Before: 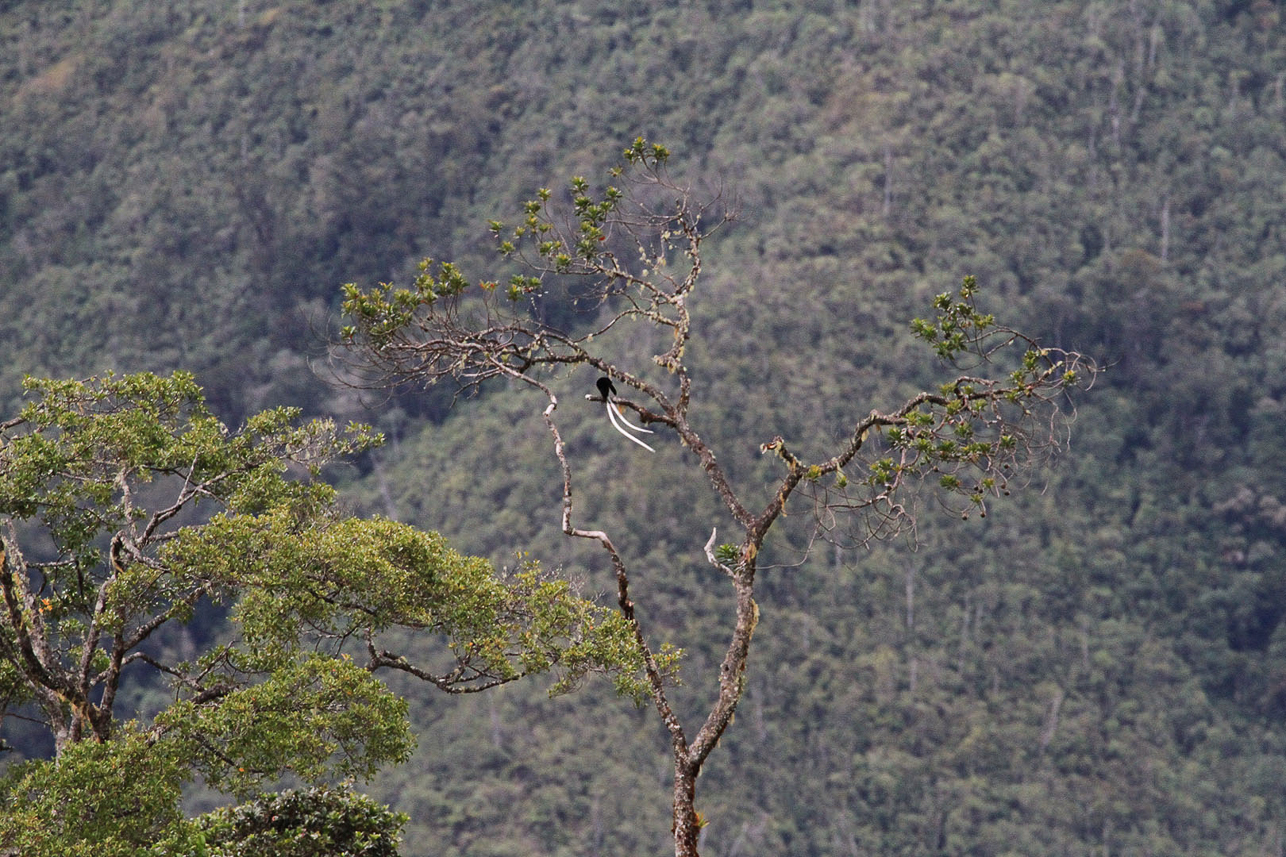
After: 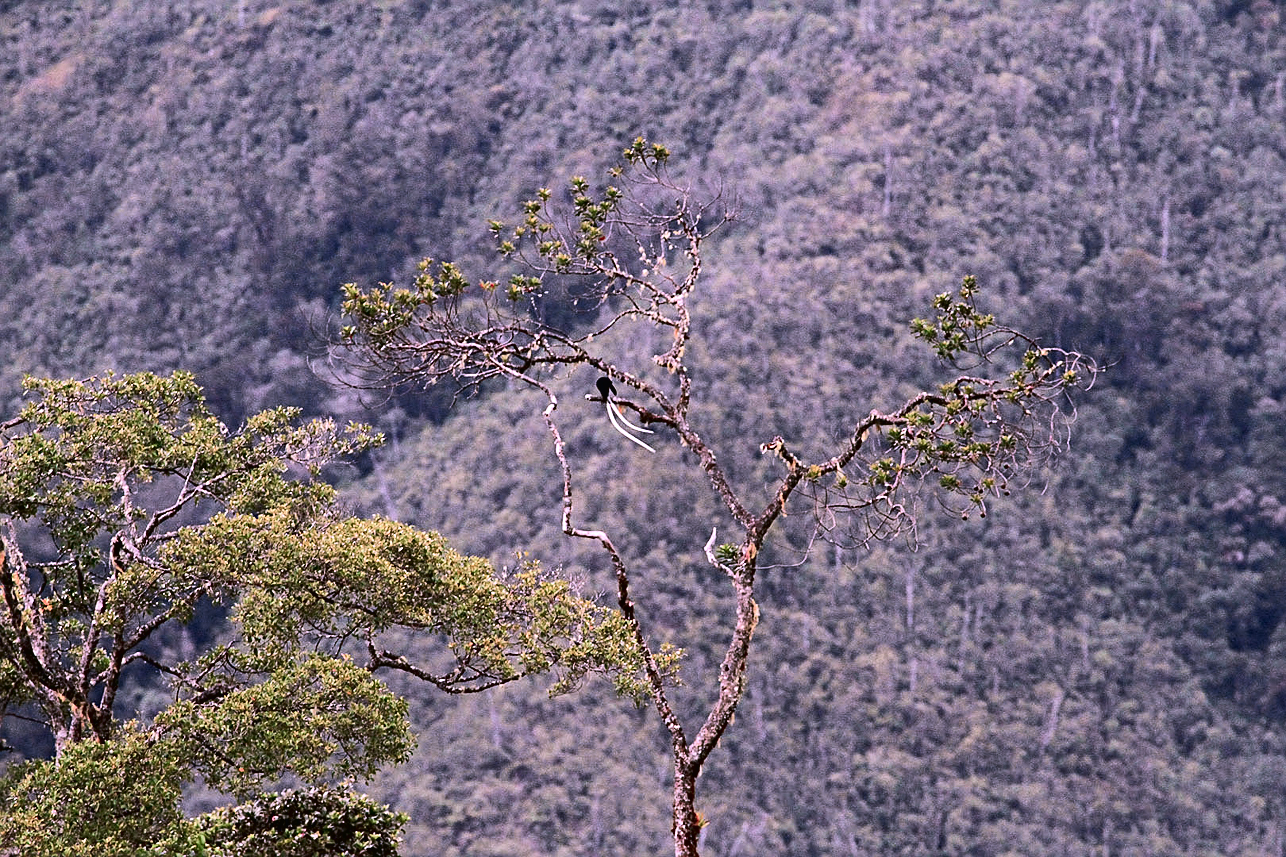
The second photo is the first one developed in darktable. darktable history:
color correction: highlights a* 15.26, highlights b* -20.67
tone curve: curves: ch0 [(0, 0.013) (0.054, 0.018) (0.205, 0.191) (0.289, 0.292) (0.39, 0.424) (0.493, 0.551) (0.666, 0.743) (0.795, 0.841) (1, 0.998)]; ch1 [(0, 0) (0.385, 0.343) (0.439, 0.415) (0.494, 0.495) (0.501, 0.501) (0.51, 0.509) (0.548, 0.554) (0.586, 0.614) (0.66, 0.706) (0.783, 0.804) (1, 1)]; ch2 [(0, 0) (0.304, 0.31) (0.403, 0.399) (0.441, 0.428) (0.47, 0.469) (0.498, 0.496) (0.524, 0.538) (0.566, 0.579) (0.633, 0.665) (0.7, 0.711) (1, 1)], color space Lab, independent channels, preserve colors none
sharpen: on, module defaults
tone equalizer: -8 EV -0.451 EV, -7 EV -0.371 EV, -6 EV -0.353 EV, -5 EV -0.24 EV, -3 EV 0.256 EV, -2 EV 0.336 EV, -1 EV 0.412 EV, +0 EV 0.402 EV, edges refinement/feathering 500, mask exposure compensation -1.57 EV, preserve details no
